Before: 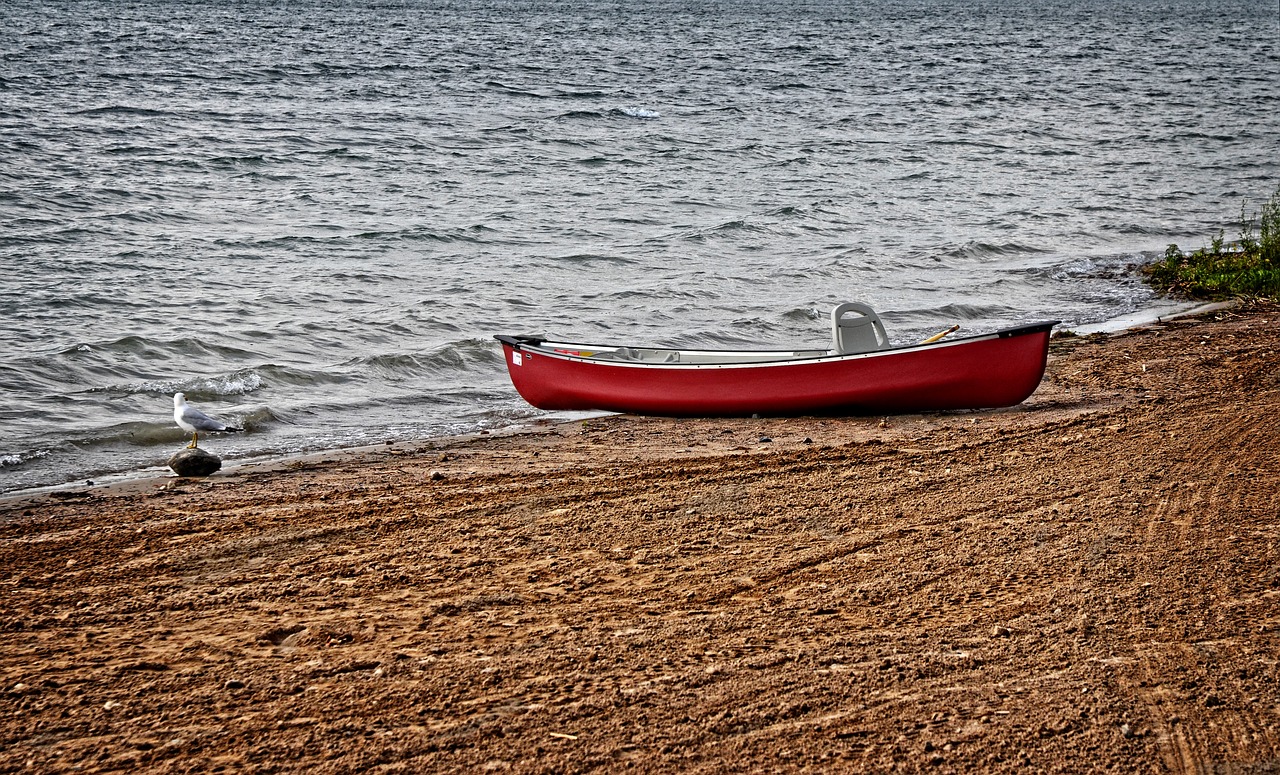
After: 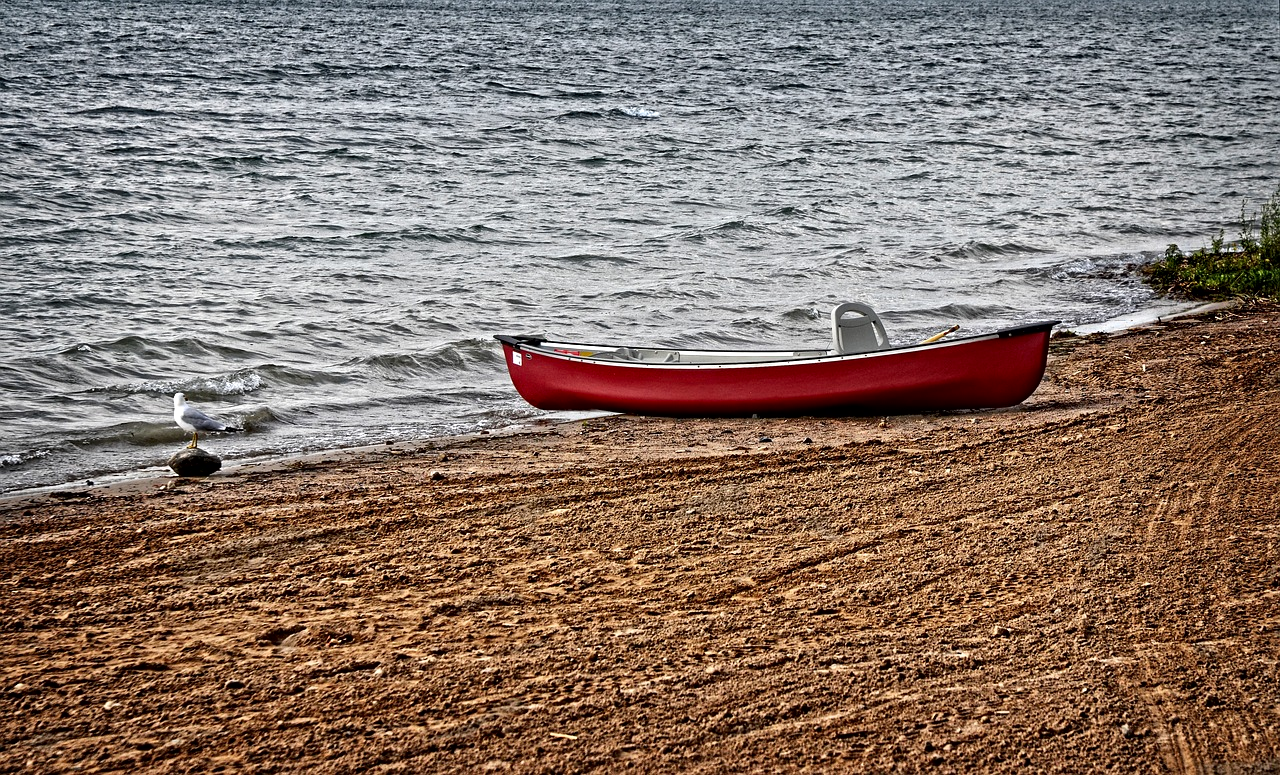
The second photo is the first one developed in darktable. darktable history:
local contrast: mode bilateral grid, contrast 49, coarseness 49, detail 150%, midtone range 0.2
